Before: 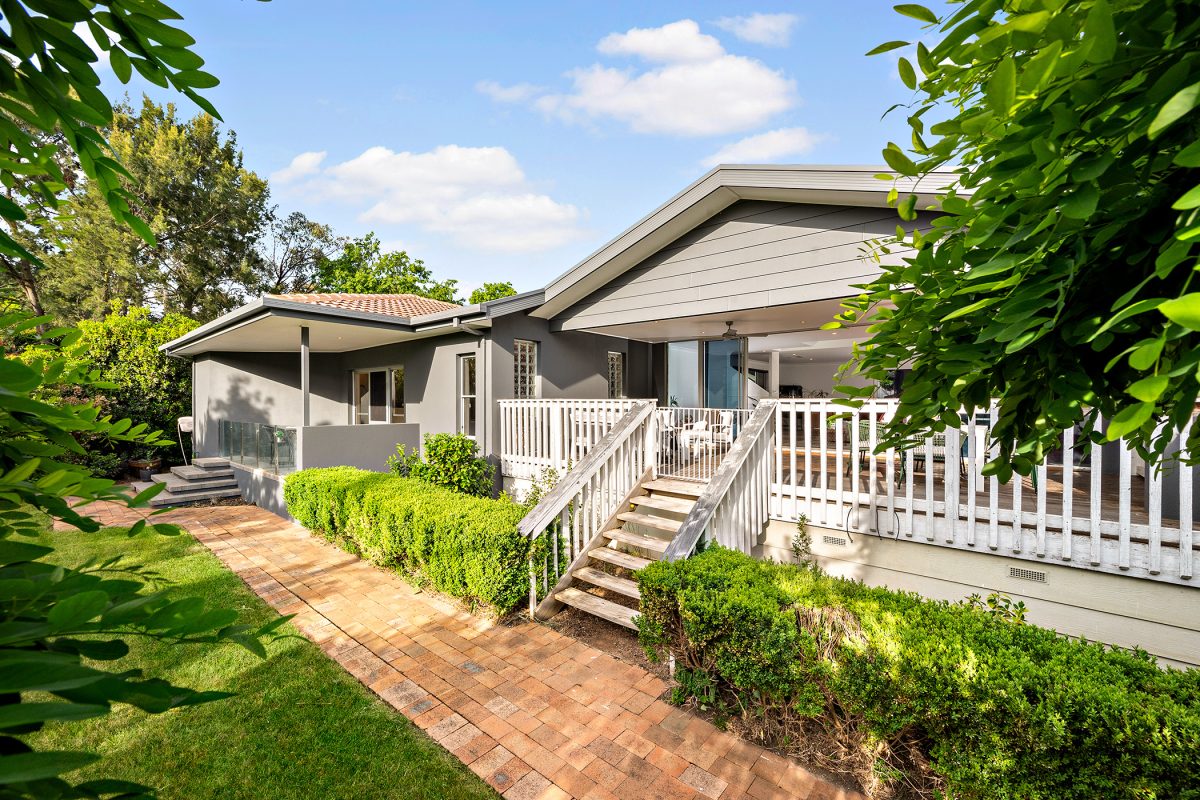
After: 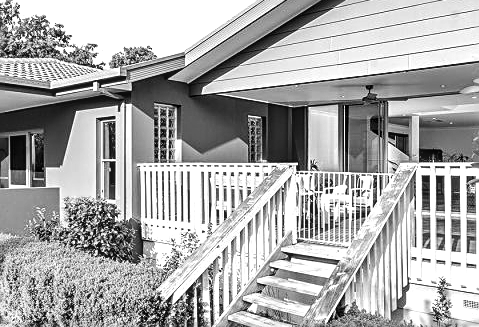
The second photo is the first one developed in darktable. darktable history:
color zones: curves: ch0 [(0, 0.613) (0.01, 0.613) (0.245, 0.448) (0.498, 0.529) (0.642, 0.665) (0.879, 0.777) (0.99, 0.613)]; ch1 [(0, 0) (0.143, 0) (0.286, 0) (0.429, 0) (0.571, 0) (0.714, 0) (0.857, 0)]
contrast brightness saturation: contrast 0.114, saturation -0.169
crop: left 30.058%, top 29.502%, right 29.982%, bottom 29.563%
color balance rgb: power › chroma 0.511%, power › hue 215.41°, perceptual saturation grading › global saturation 2.199%, global vibrance 45.811%
tone equalizer: -8 EV -0.406 EV, -7 EV -0.397 EV, -6 EV -0.338 EV, -5 EV -0.22 EV, -3 EV 0.2 EV, -2 EV 0.313 EV, -1 EV 0.394 EV, +0 EV 0.433 EV, edges refinement/feathering 500, mask exposure compensation -1.57 EV, preserve details no
local contrast: on, module defaults
sharpen: on, module defaults
